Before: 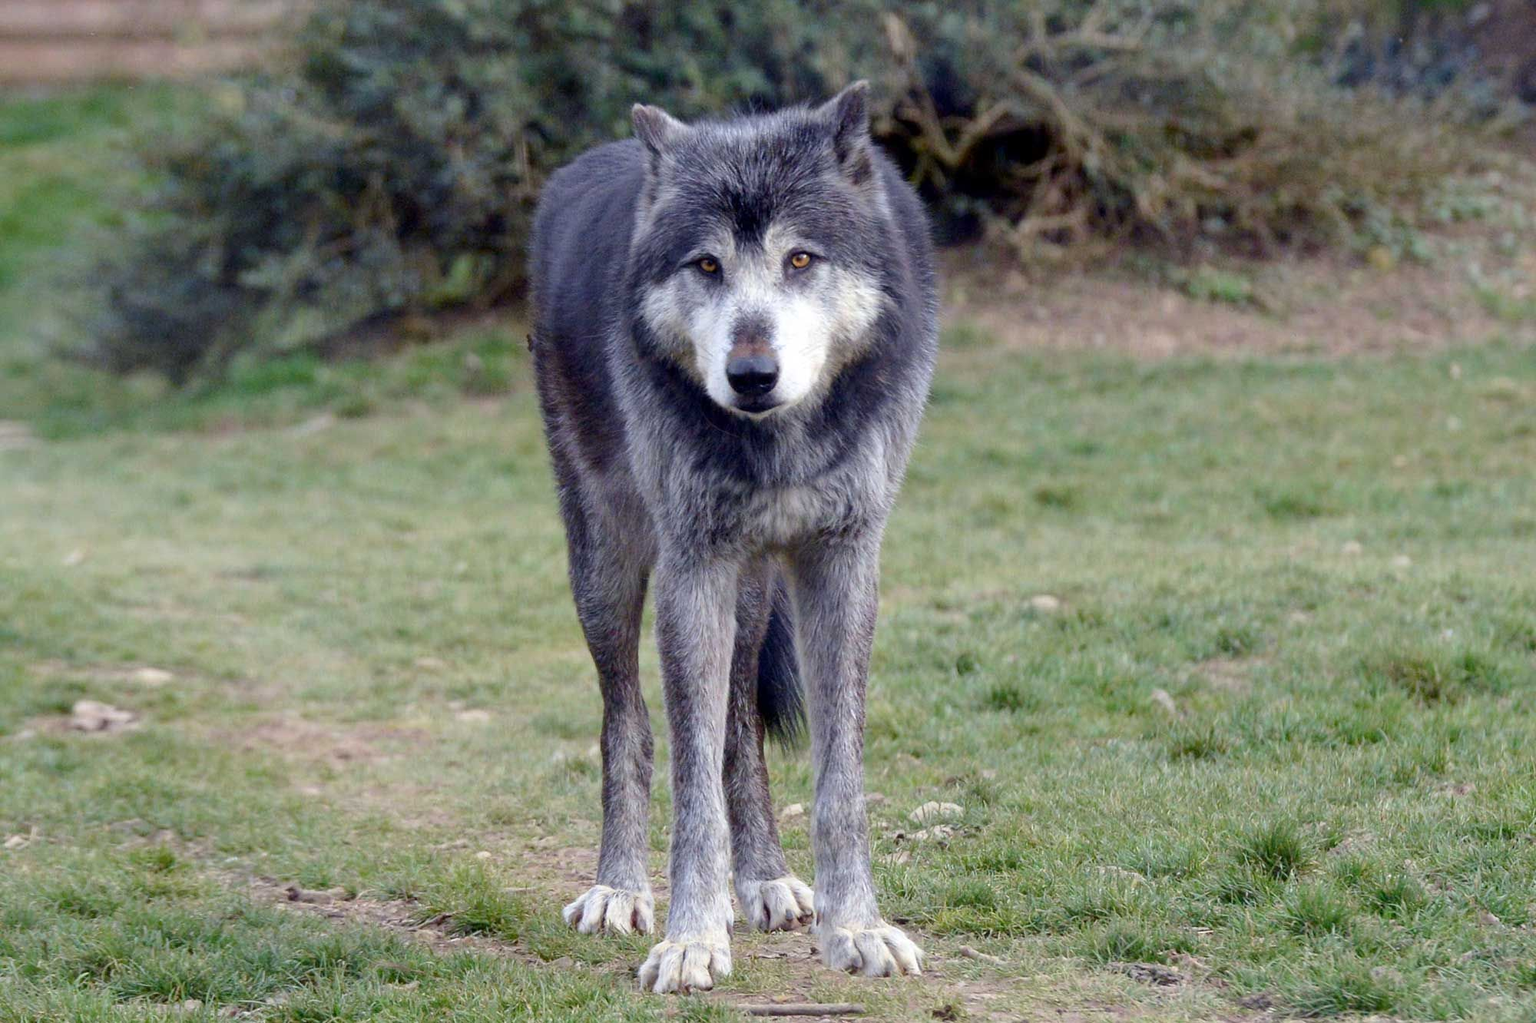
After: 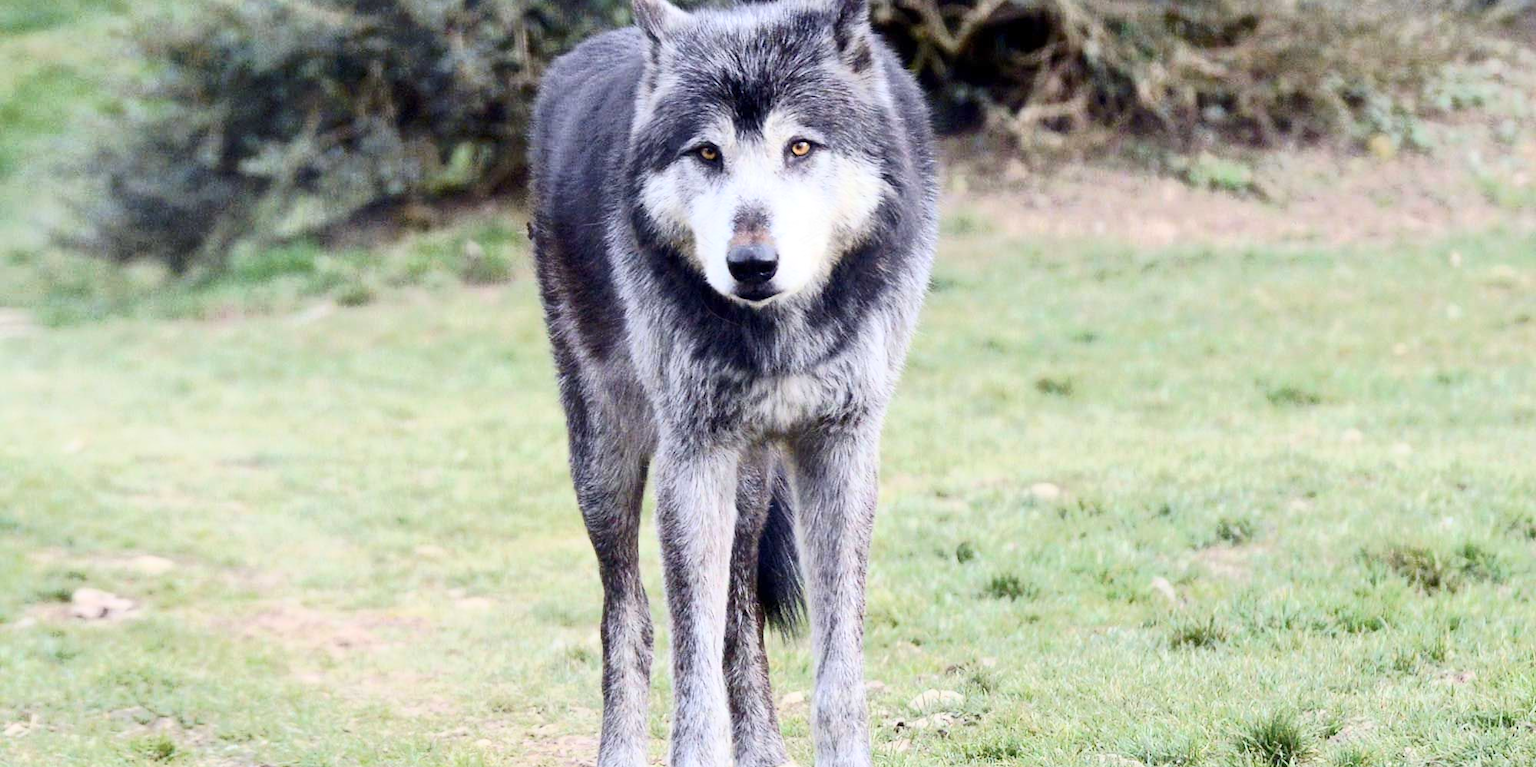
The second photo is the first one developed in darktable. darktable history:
crop: top 11.009%, bottom 13.916%
tone curve: curves: ch0 [(0, 0) (0.003, 0.003) (0.011, 0.013) (0.025, 0.029) (0.044, 0.052) (0.069, 0.081) (0.1, 0.116) (0.136, 0.158) (0.177, 0.207) (0.224, 0.268) (0.277, 0.373) (0.335, 0.465) (0.399, 0.565) (0.468, 0.674) (0.543, 0.79) (0.623, 0.853) (0.709, 0.918) (0.801, 0.956) (0.898, 0.977) (1, 1)], color space Lab, independent channels, preserve colors none
